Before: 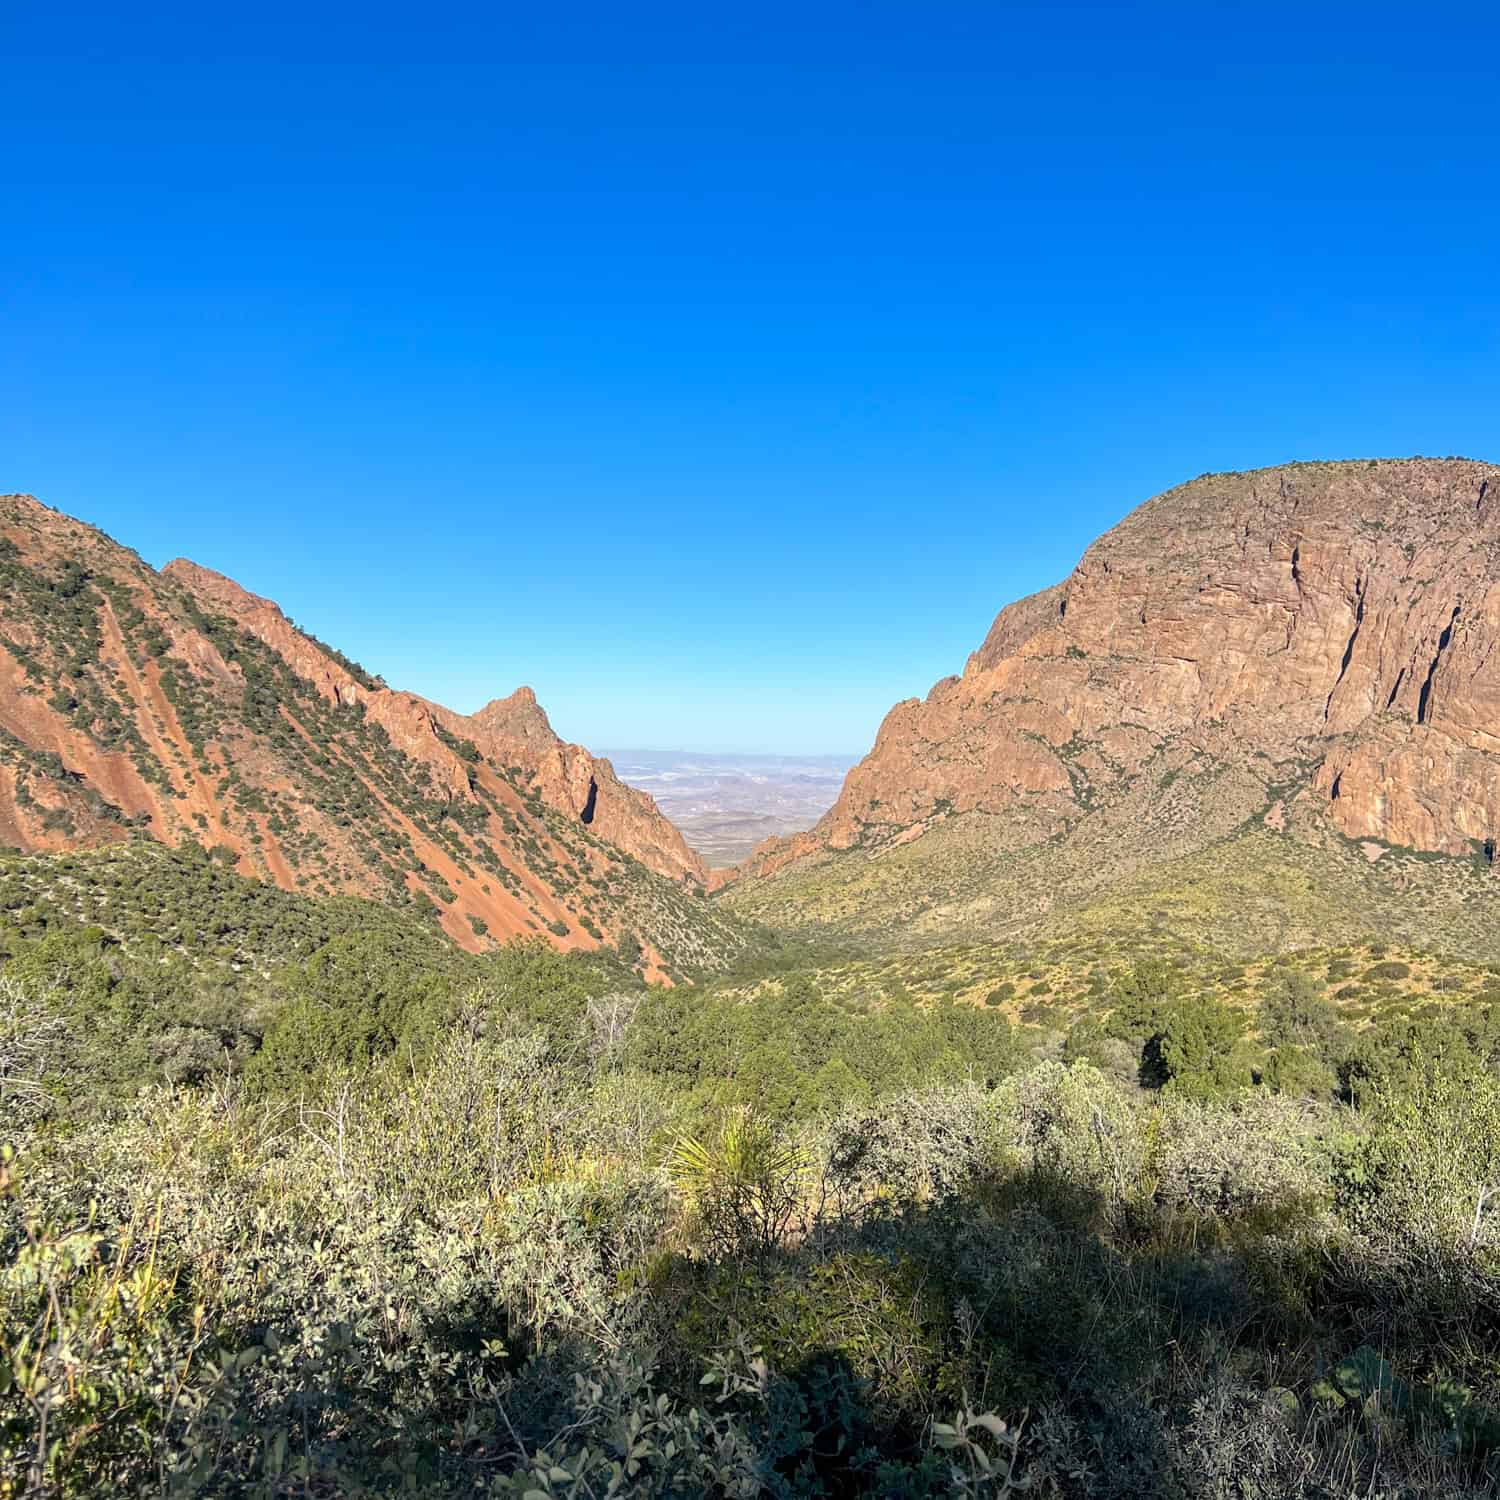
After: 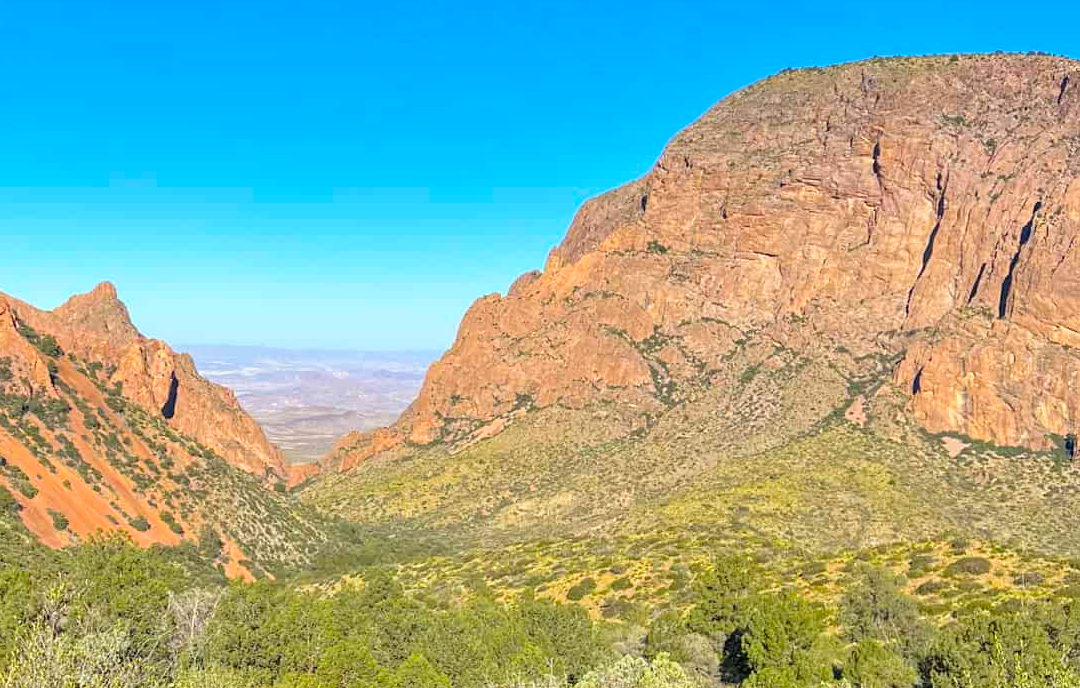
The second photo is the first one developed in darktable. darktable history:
contrast brightness saturation: contrast 0.03, brightness 0.06, saturation 0.13
crop and rotate: left 27.938%, top 27.046%, bottom 27.046%
color balance: output saturation 120%
